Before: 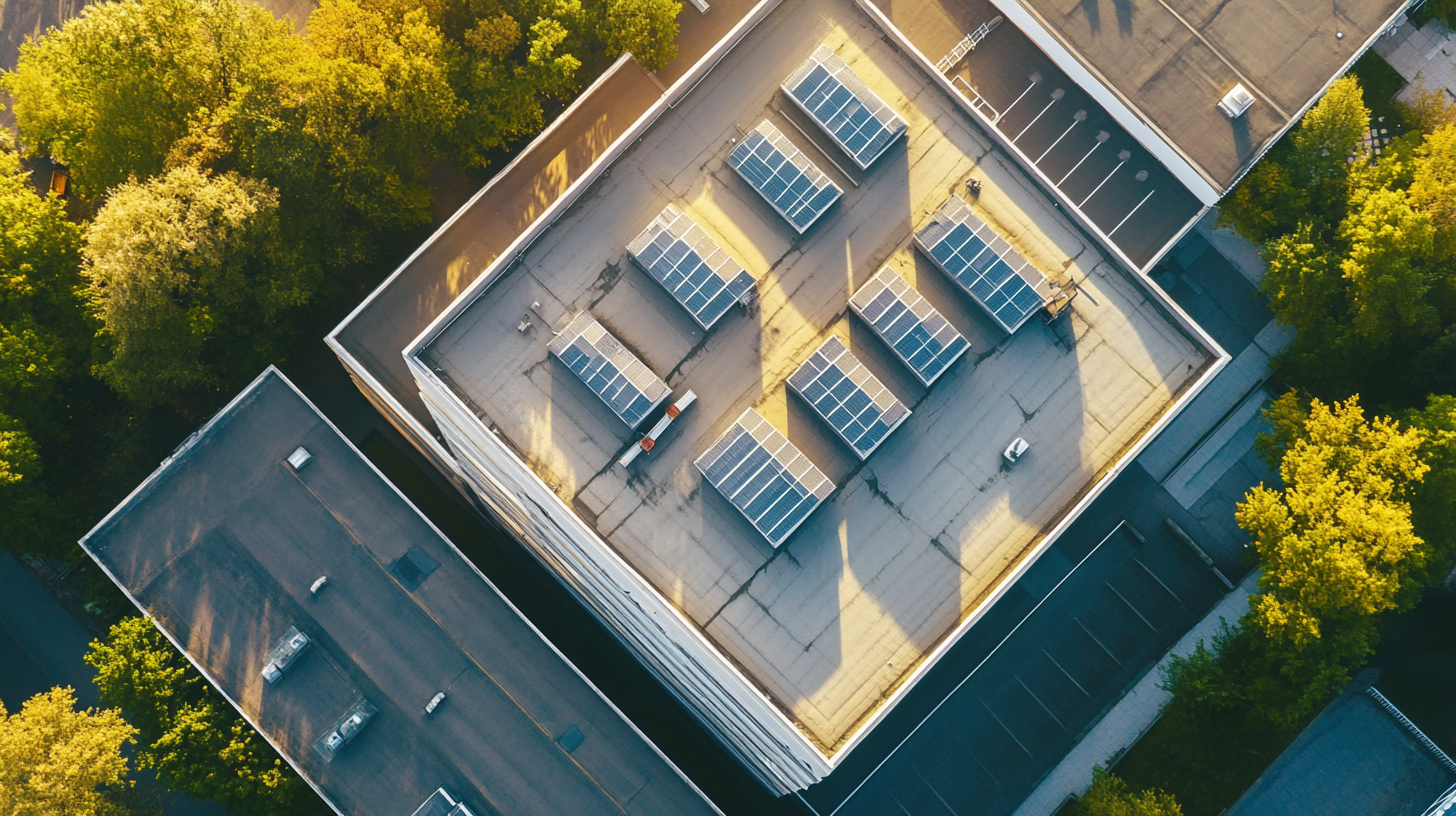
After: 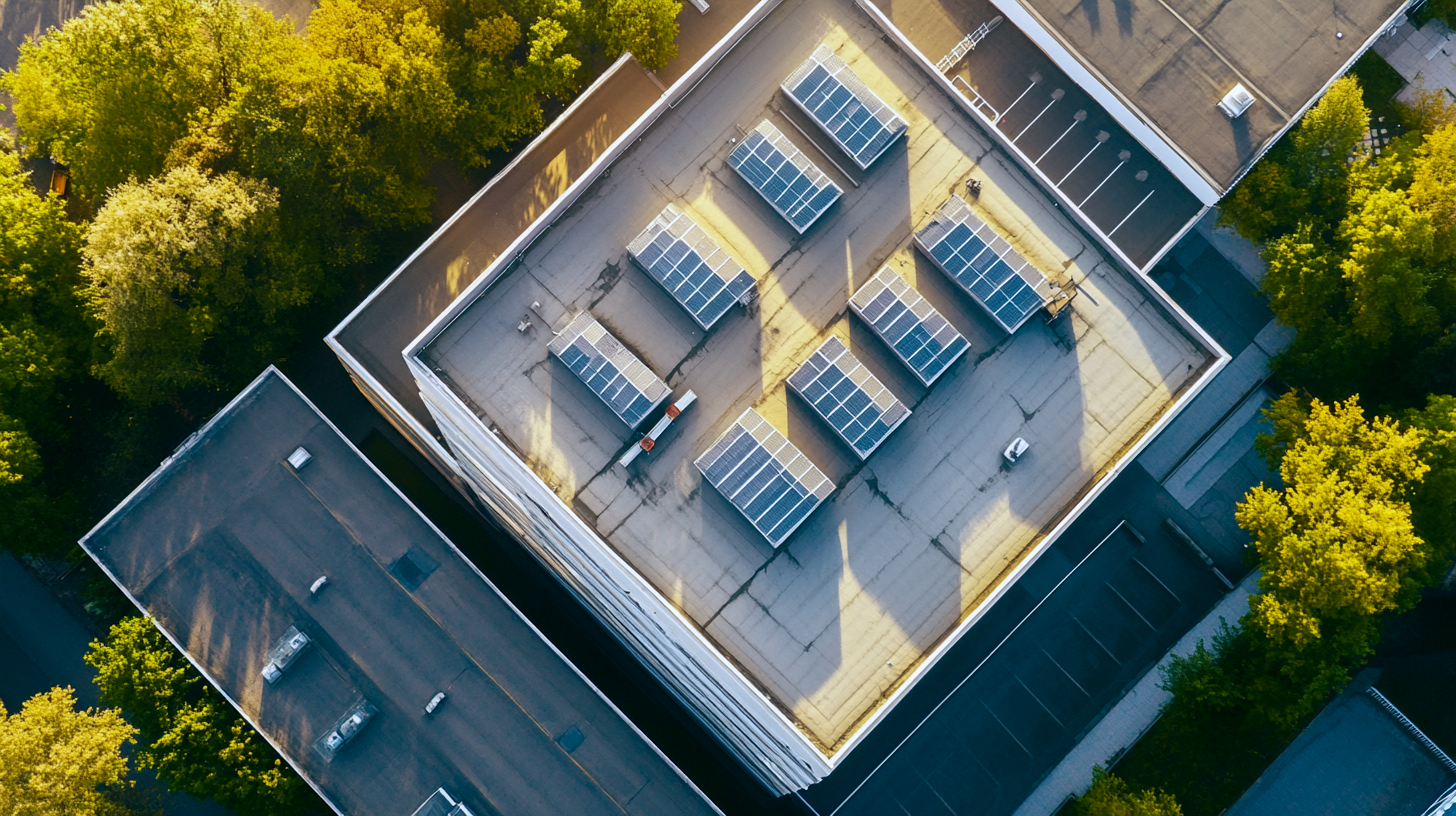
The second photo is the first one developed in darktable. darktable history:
exposure: black level correction 0.009, exposure -0.159 EV, compensate highlight preservation false
white balance: red 0.954, blue 1.079
color balance rgb: shadows lift › luminance -10%, highlights gain › luminance 10%, saturation formula JzAzBz (2021)
